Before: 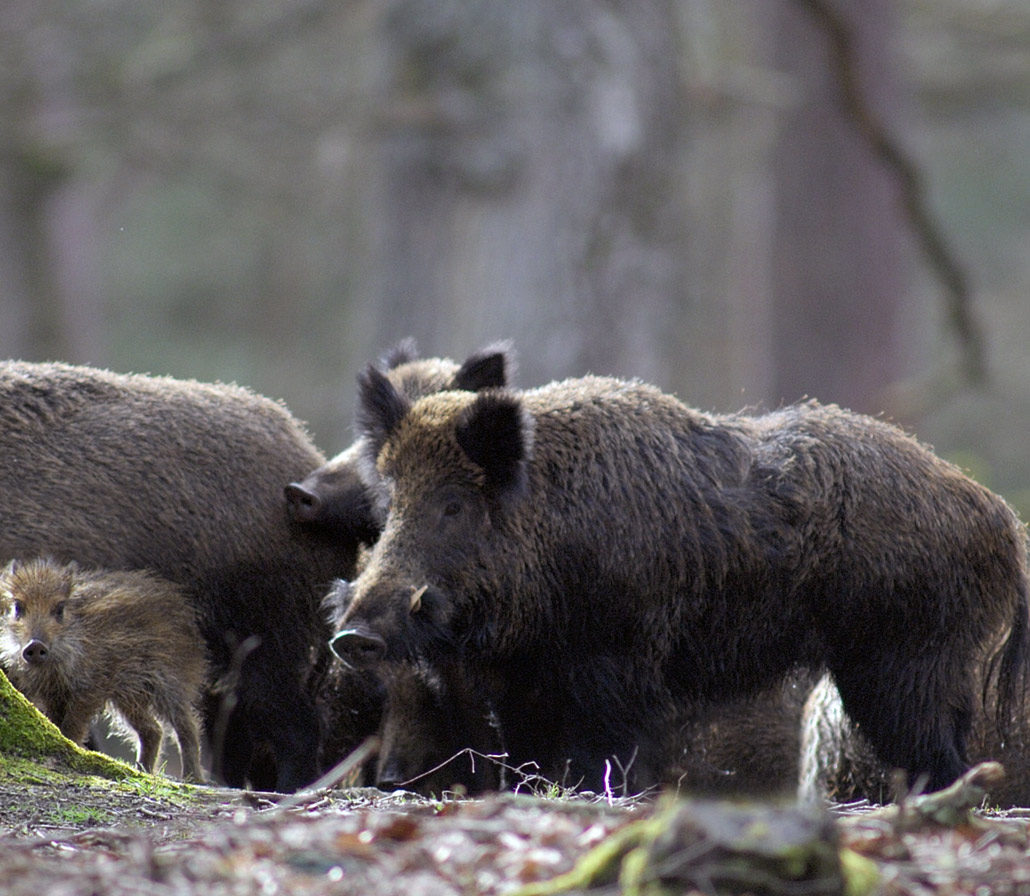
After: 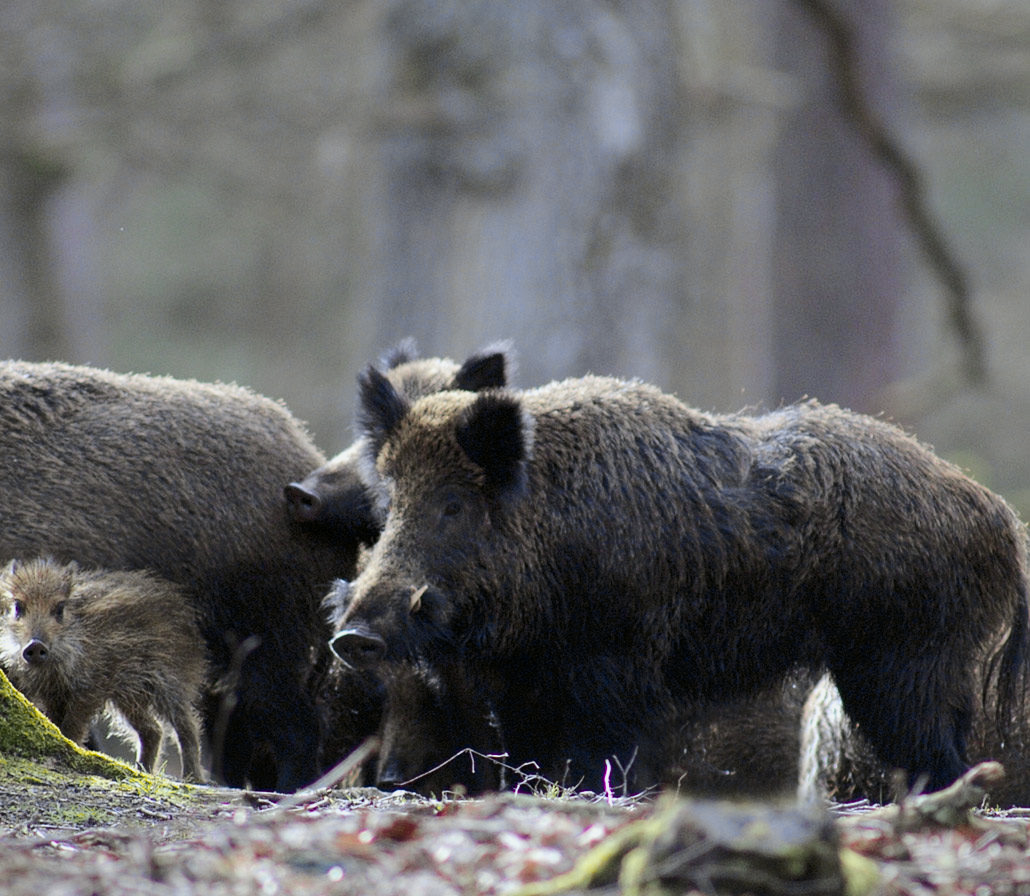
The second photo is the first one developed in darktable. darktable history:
tone curve: curves: ch0 [(0, 0) (0.23, 0.205) (0.486, 0.52) (0.822, 0.825) (0.994, 0.955)]; ch1 [(0, 0) (0.226, 0.261) (0.379, 0.442) (0.469, 0.472) (0.495, 0.495) (0.514, 0.504) (0.561, 0.568) (0.59, 0.612) (1, 1)]; ch2 [(0, 0) (0.269, 0.299) (0.459, 0.441) (0.498, 0.499) (0.523, 0.52) (0.586, 0.569) (0.635, 0.617) (0.659, 0.681) (0.718, 0.764) (1, 1)], color space Lab, independent channels, preserve colors none
